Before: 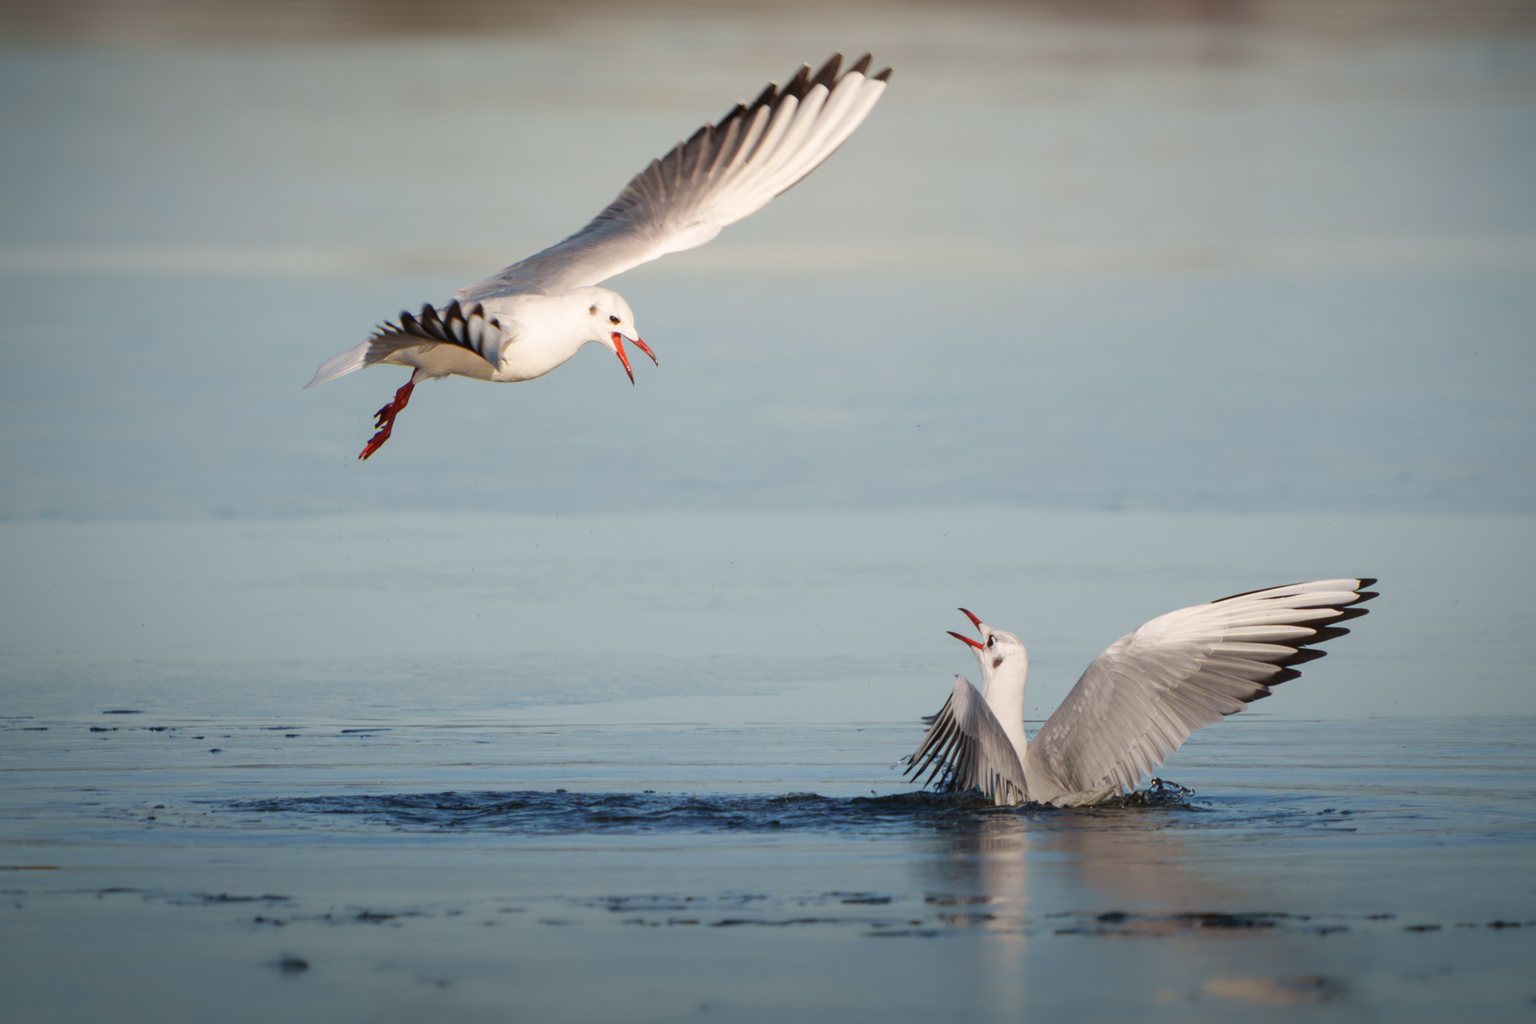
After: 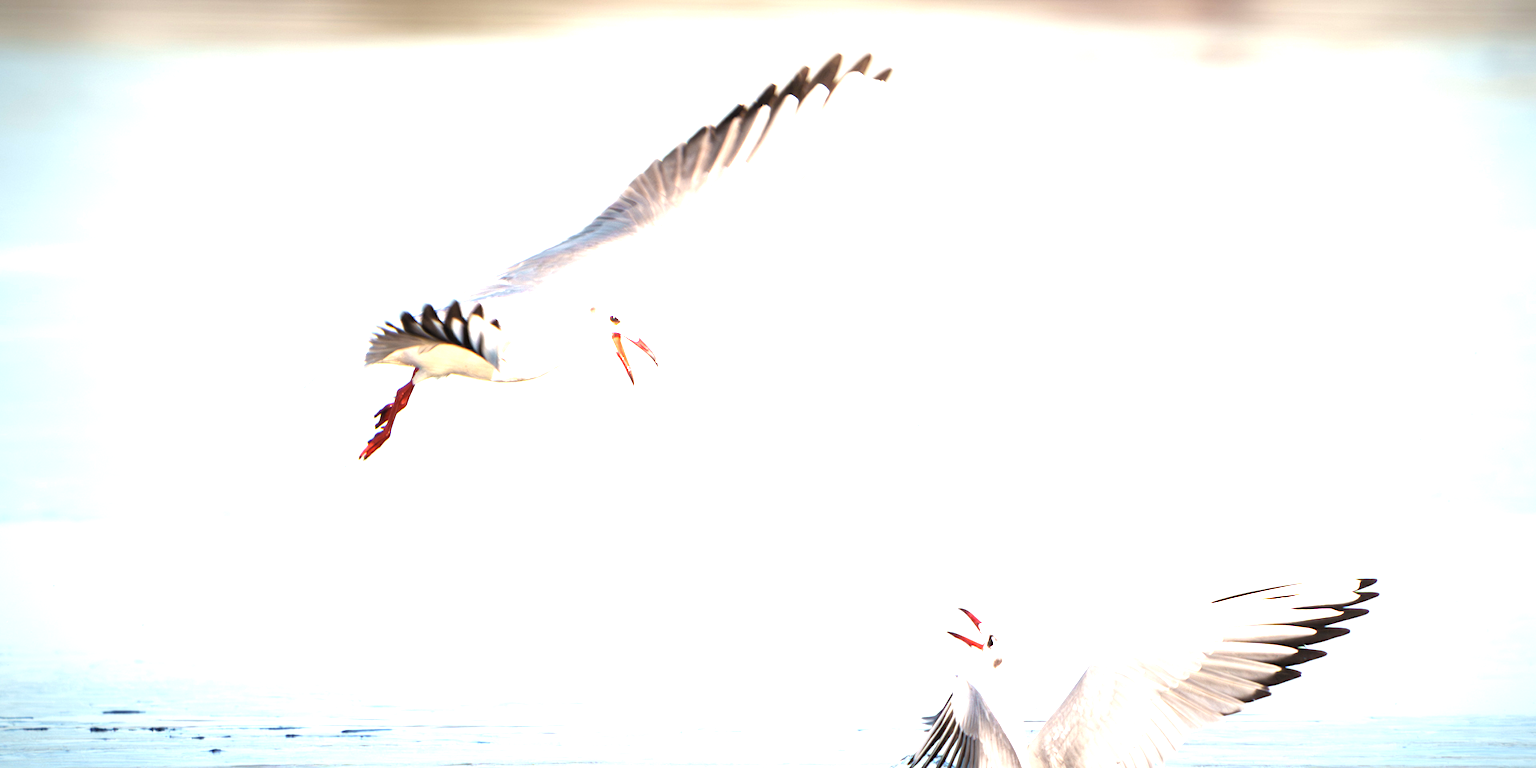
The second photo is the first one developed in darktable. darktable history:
levels: black 0.051%, levels [0.062, 0.494, 0.925]
crop: bottom 24.86%
exposure: black level correction 0.001, exposure 1.799 EV, compensate exposure bias true, compensate highlight preservation false
